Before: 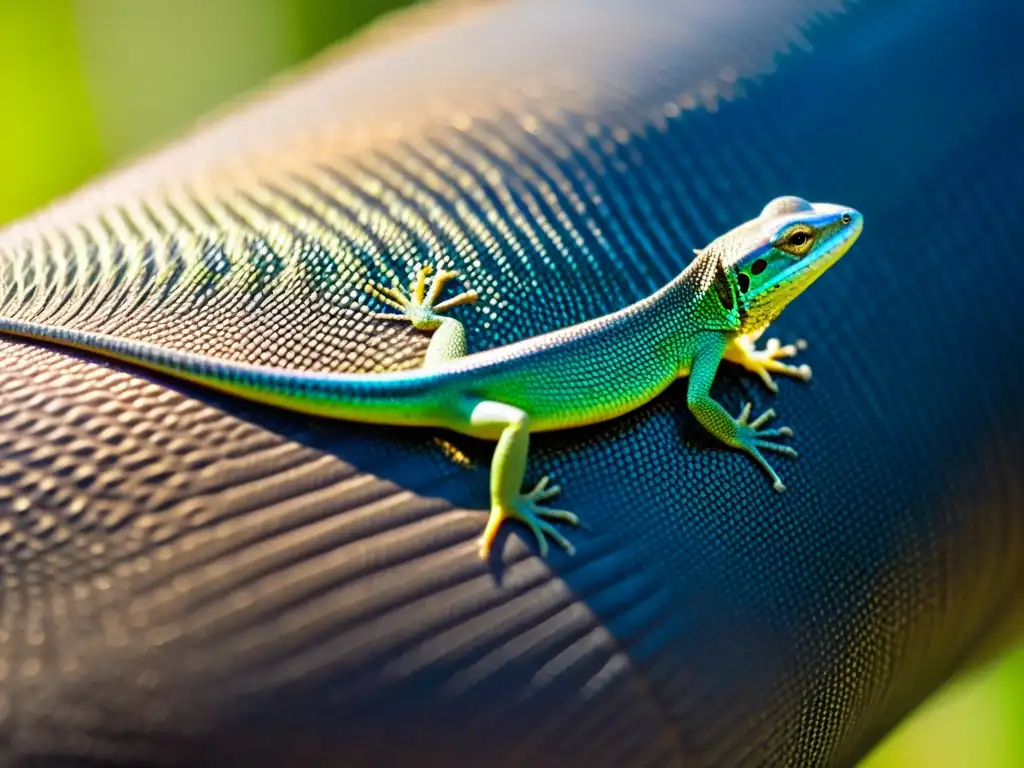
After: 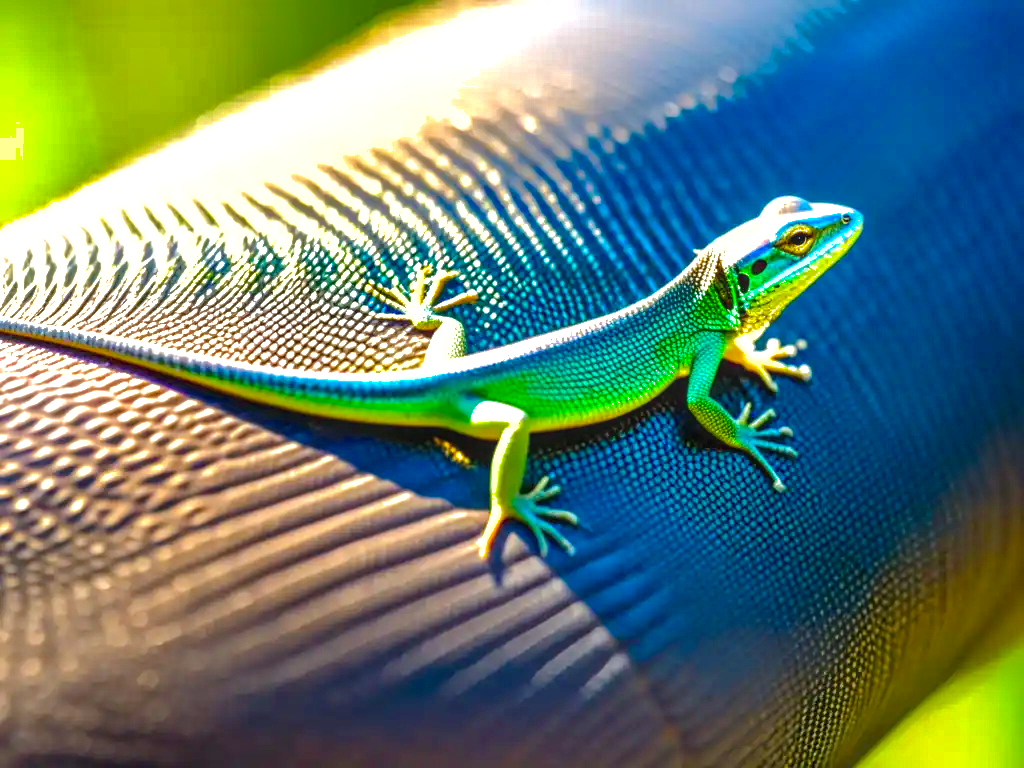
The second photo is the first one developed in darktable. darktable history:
local contrast: highlights 63%, detail 143%, midtone range 0.429
color balance rgb: power › luminance 3.475%, power › hue 231.13°, global offset › luminance 0.26%, global offset › hue 172.03°, perceptual saturation grading › global saturation 20%, perceptual saturation grading › highlights -14.331%, perceptual saturation grading › shadows 49.819%, perceptual brilliance grading › global brilliance 17.884%, global vibrance 14.451%
exposure: exposure 0.154 EV, compensate highlight preservation false
shadows and highlights: shadows 39.92, highlights -59.94
